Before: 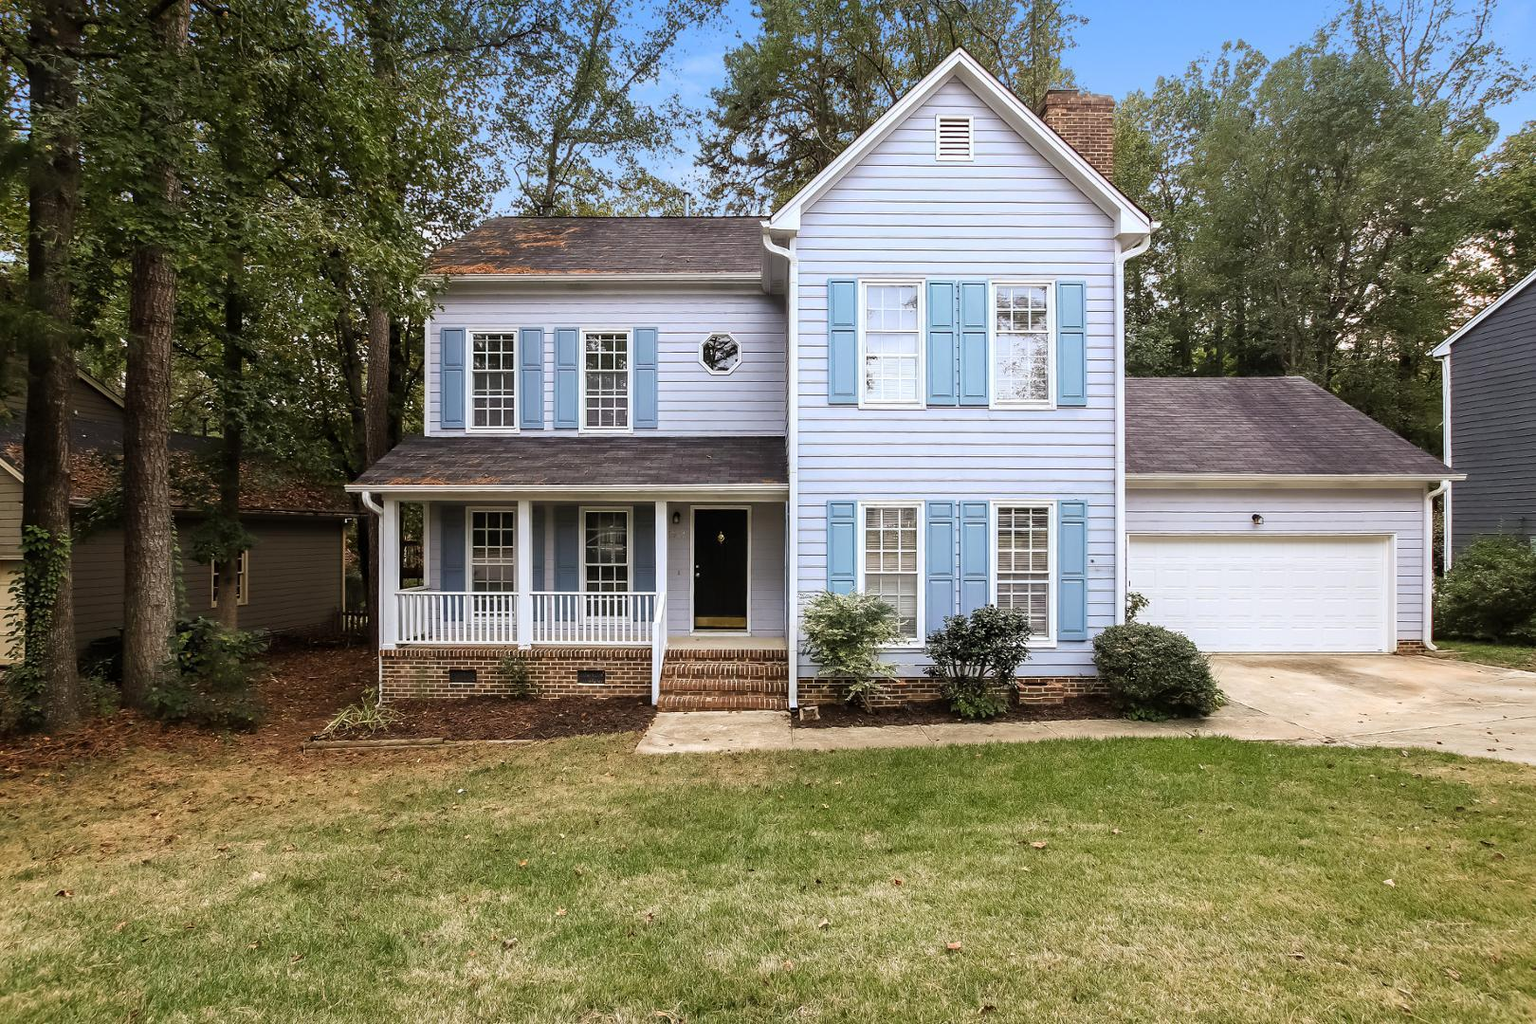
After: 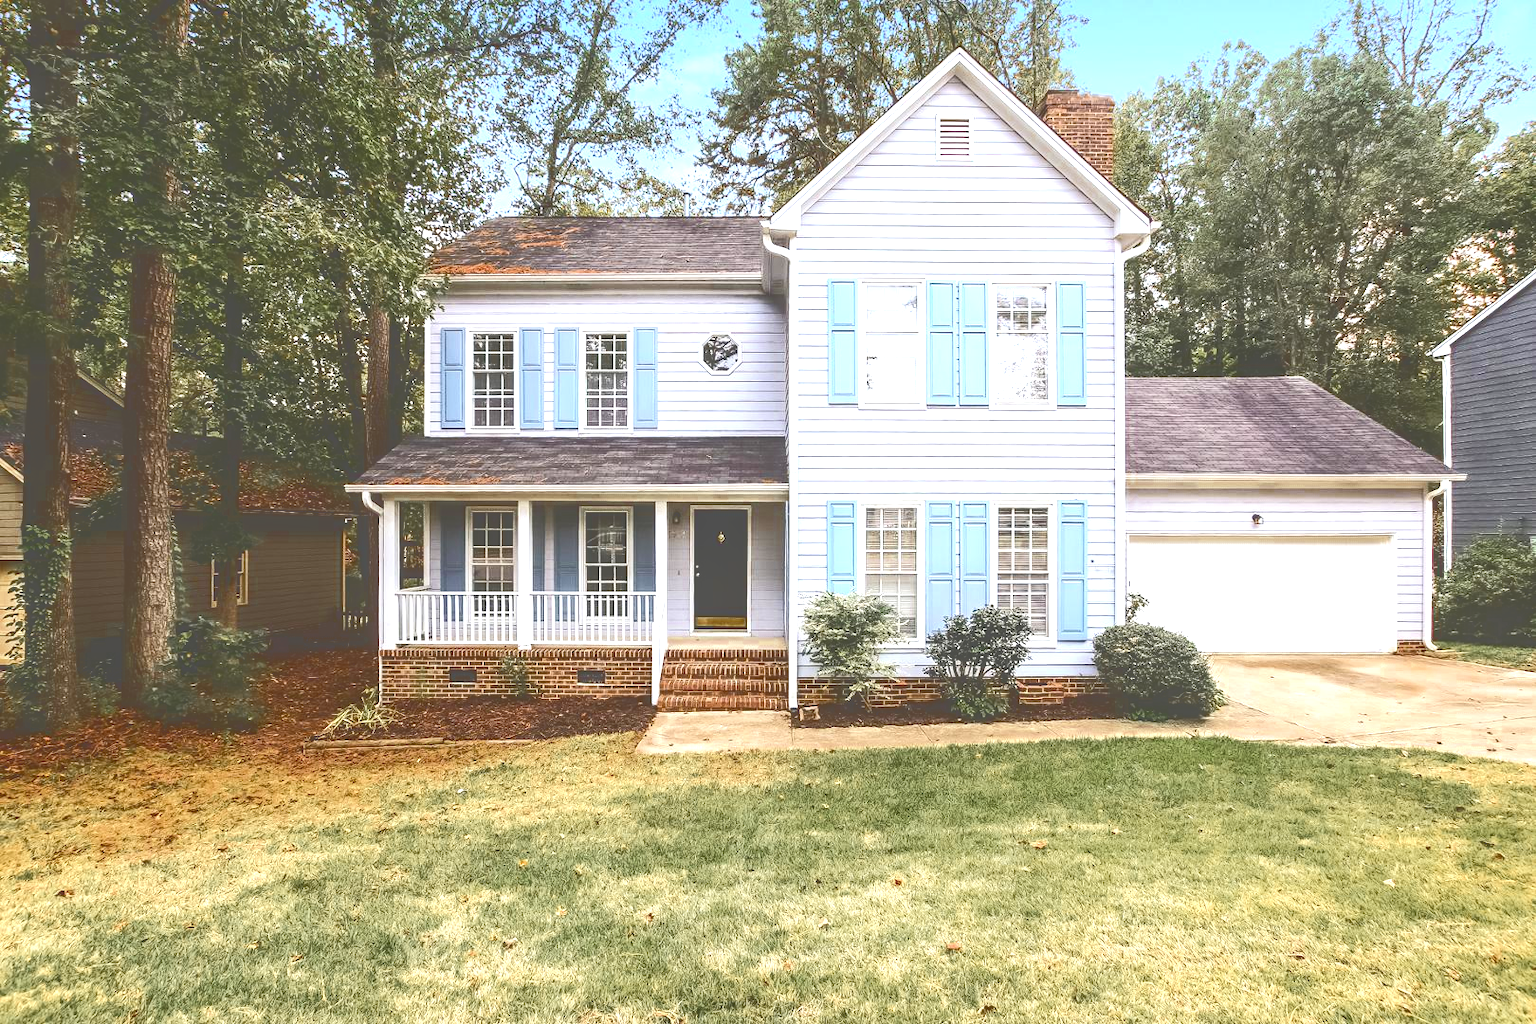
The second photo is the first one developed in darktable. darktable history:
local contrast: on, module defaults
tone curve: curves: ch0 [(0, 0) (0.003, 0.334) (0.011, 0.338) (0.025, 0.338) (0.044, 0.338) (0.069, 0.339) (0.1, 0.342) (0.136, 0.343) (0.177, 0.349) (0.224, 0.36) (0.277, 0.385) (0.335, 0.42) (0.399, 0.465) (0.468, 0.535) (0.543, 0.632) (0.623, 0.73) (0.709, 0.814) (0.801, 0.879) (0.898, 0.935) (1, 1)], color space Lab, independent channels
exposure: black level correction 0, exposure 0.897 EV, compensate highlight preservation false
color zones: curves: ch0 [(0.11, 0.396) (0.195, 0.36) (0.25, 0.5) (0.303, 0.412) (0.357, 0.544) (0.75, 0.5) (0.967, 0.328)]; ch1 [(0, 0.468) (0.112, 0.512) (0.202, 0.6) (0.25, 0.5) (0.307, 0.352) (0.357, 0.544) (0.75, 0.5) (0.963, 0.524)]
